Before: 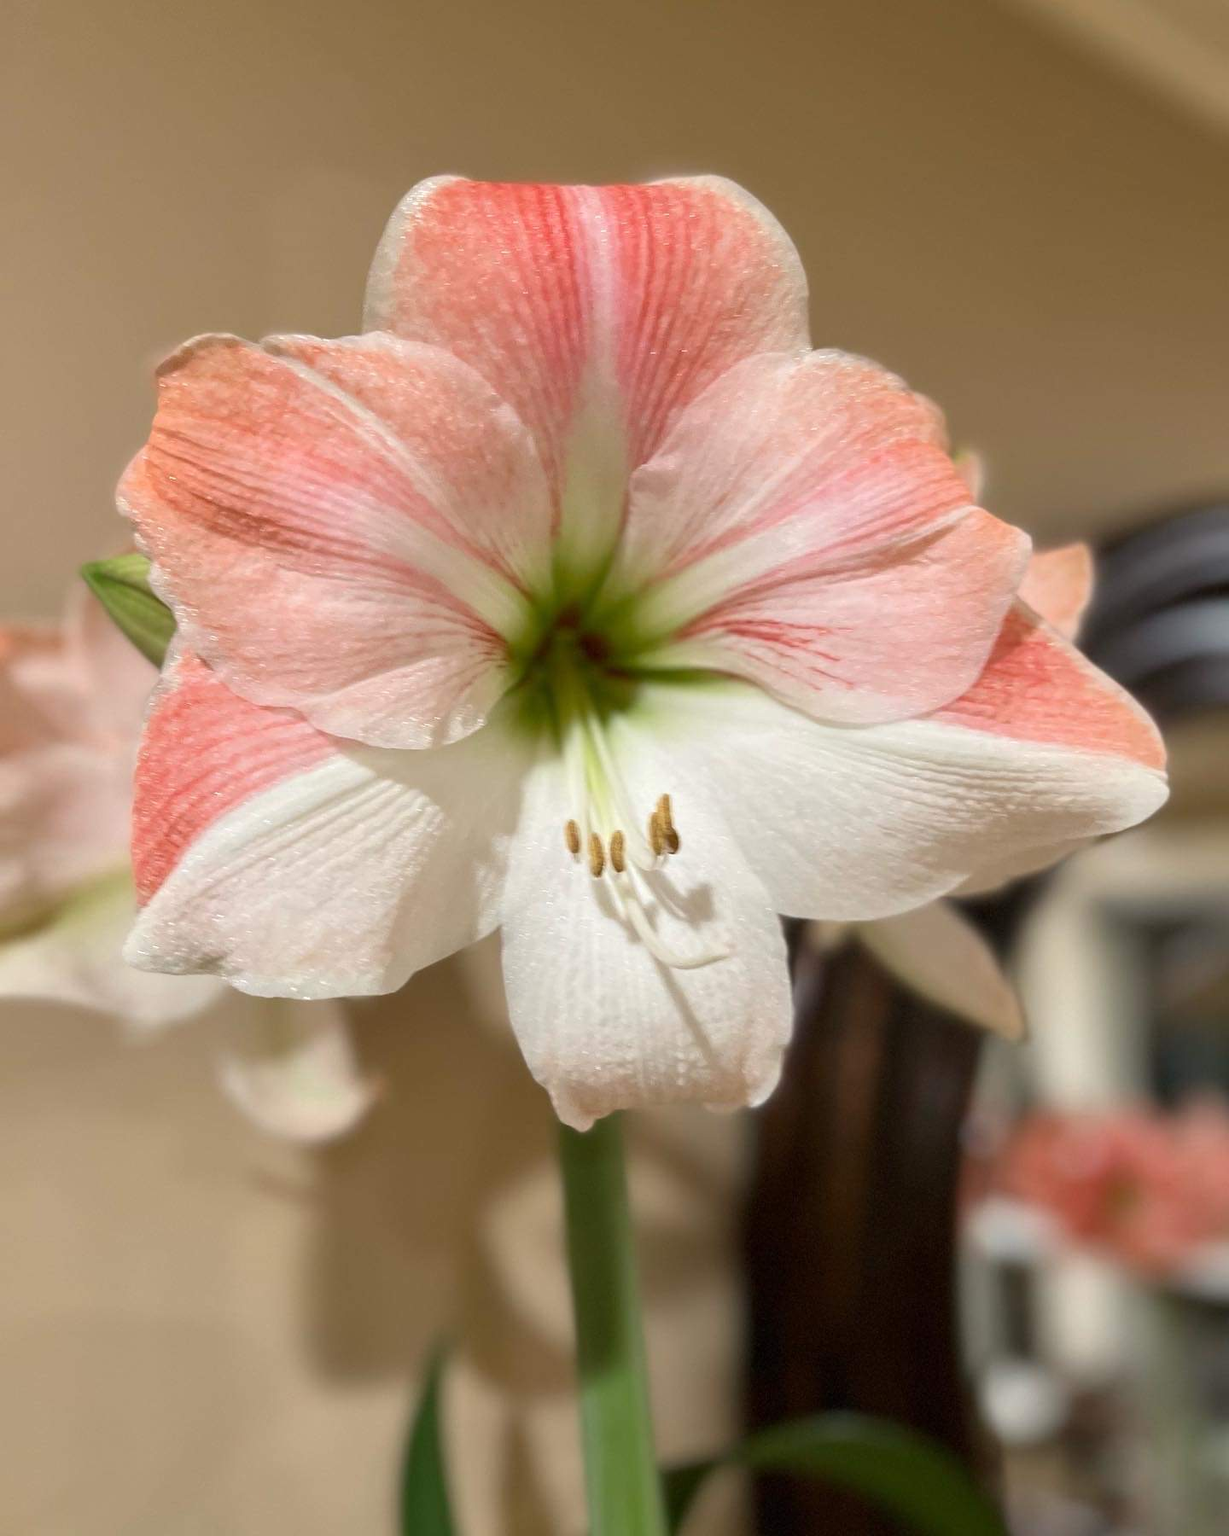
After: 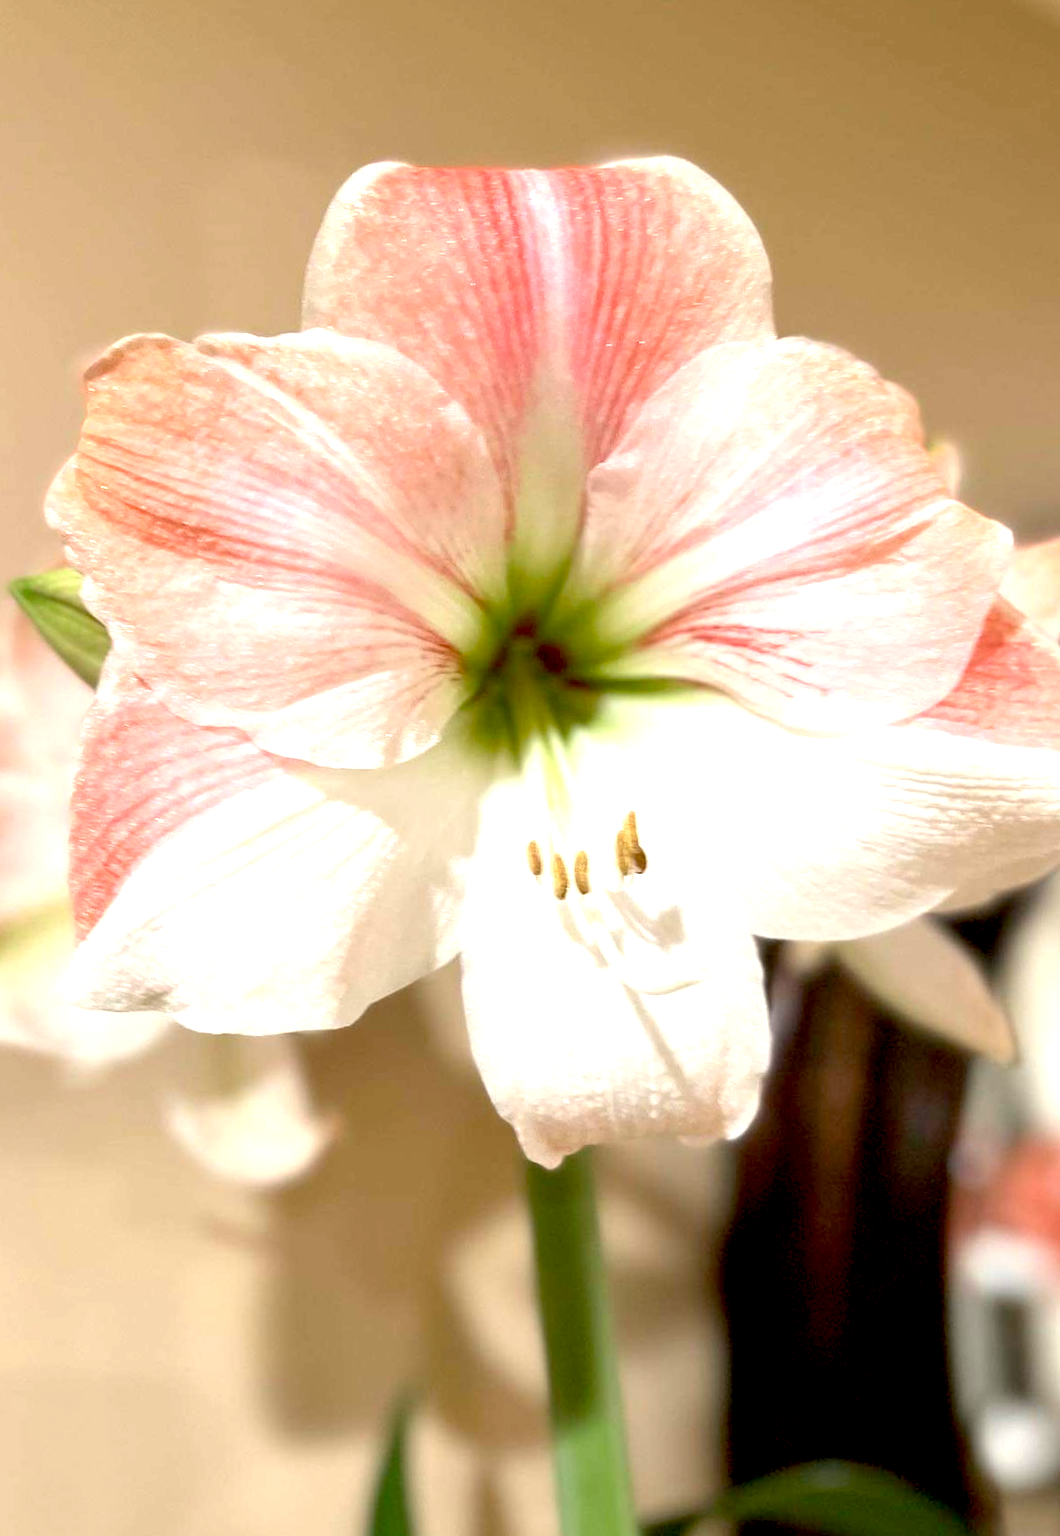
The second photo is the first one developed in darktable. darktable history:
exposure: black level correction 0.01, exposure 1 EV, compensate highlight preservation false
crop and rotate: angle 1.15°, left 4.493%, top 0.519%, right 11.79%, bottom 2.419%
color correction: highlights b* -0.05
